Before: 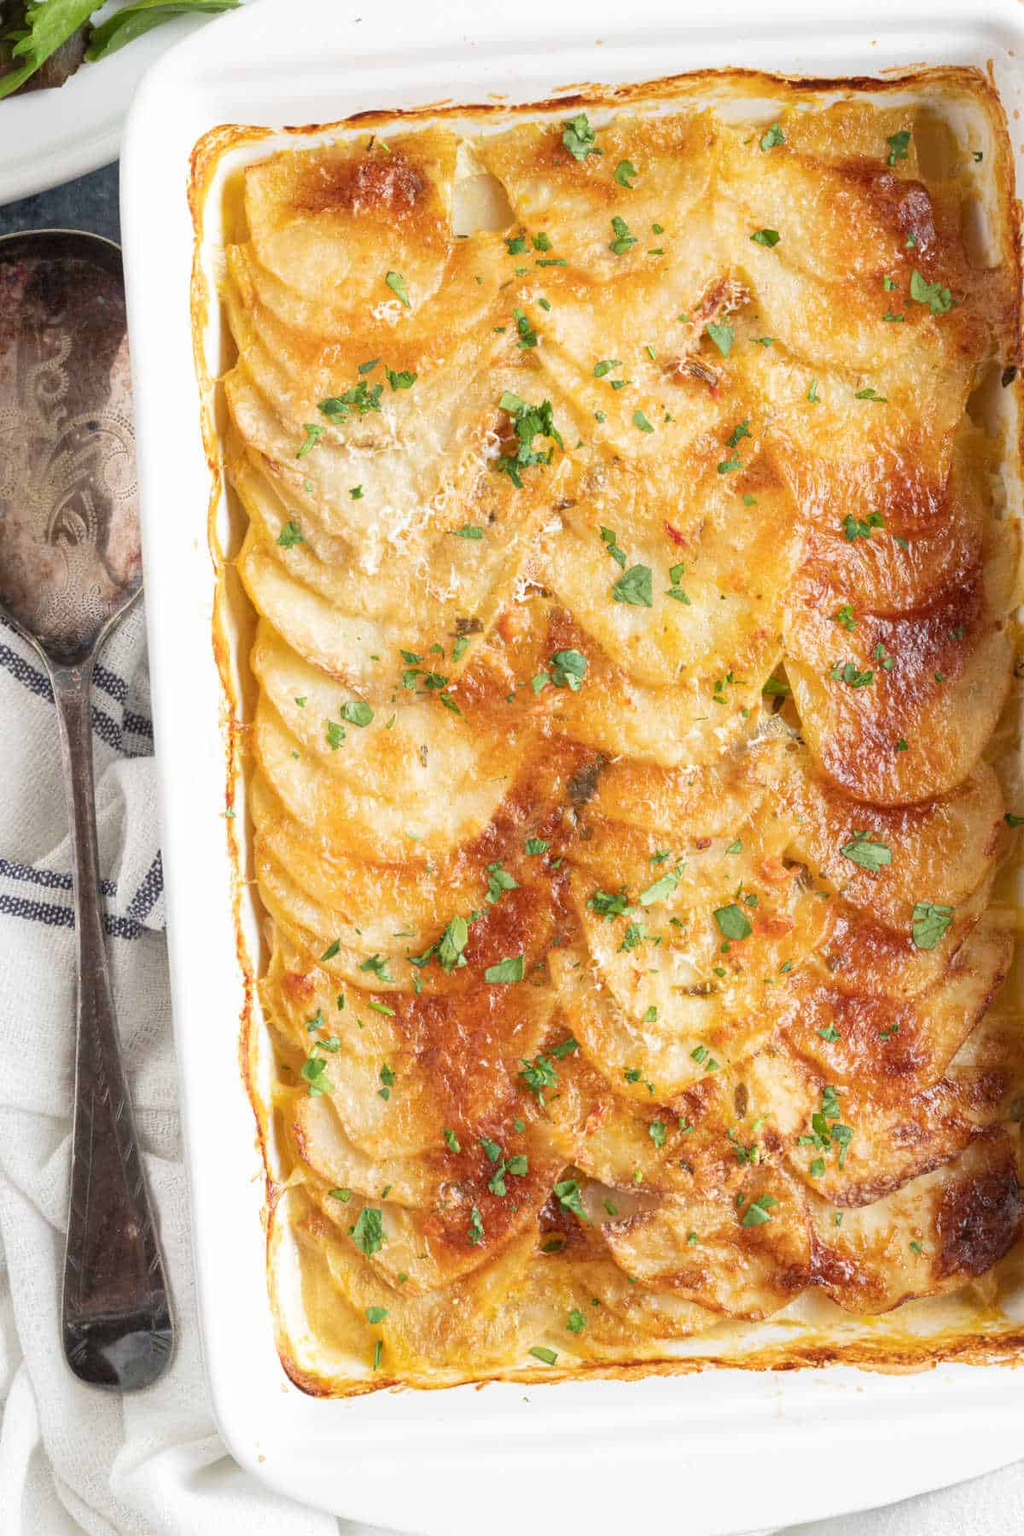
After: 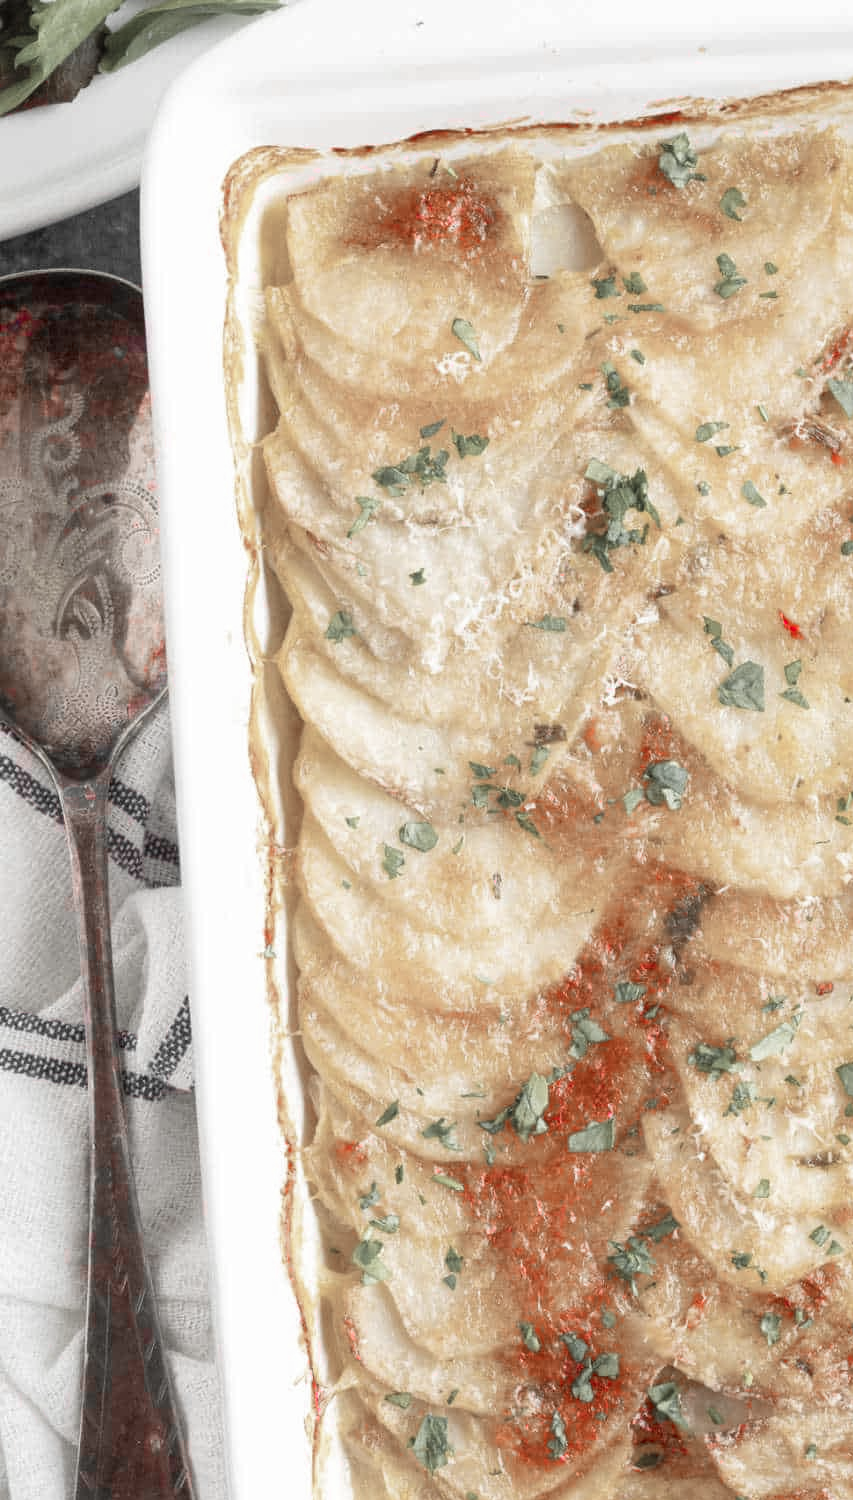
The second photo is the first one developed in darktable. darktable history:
color zones: curves: ch1 [(0, 0.831) (0.08, 0.771) (0.157, 0.268) (0.241, 0.207) (0.562, -0.005) (0.714, -0.013) (0.876, 0.01) (1, 0.831)]
color correction: highlights a* -0.182, highlights b* -0.124
crop: right 28.885%, bottom 16.626%
